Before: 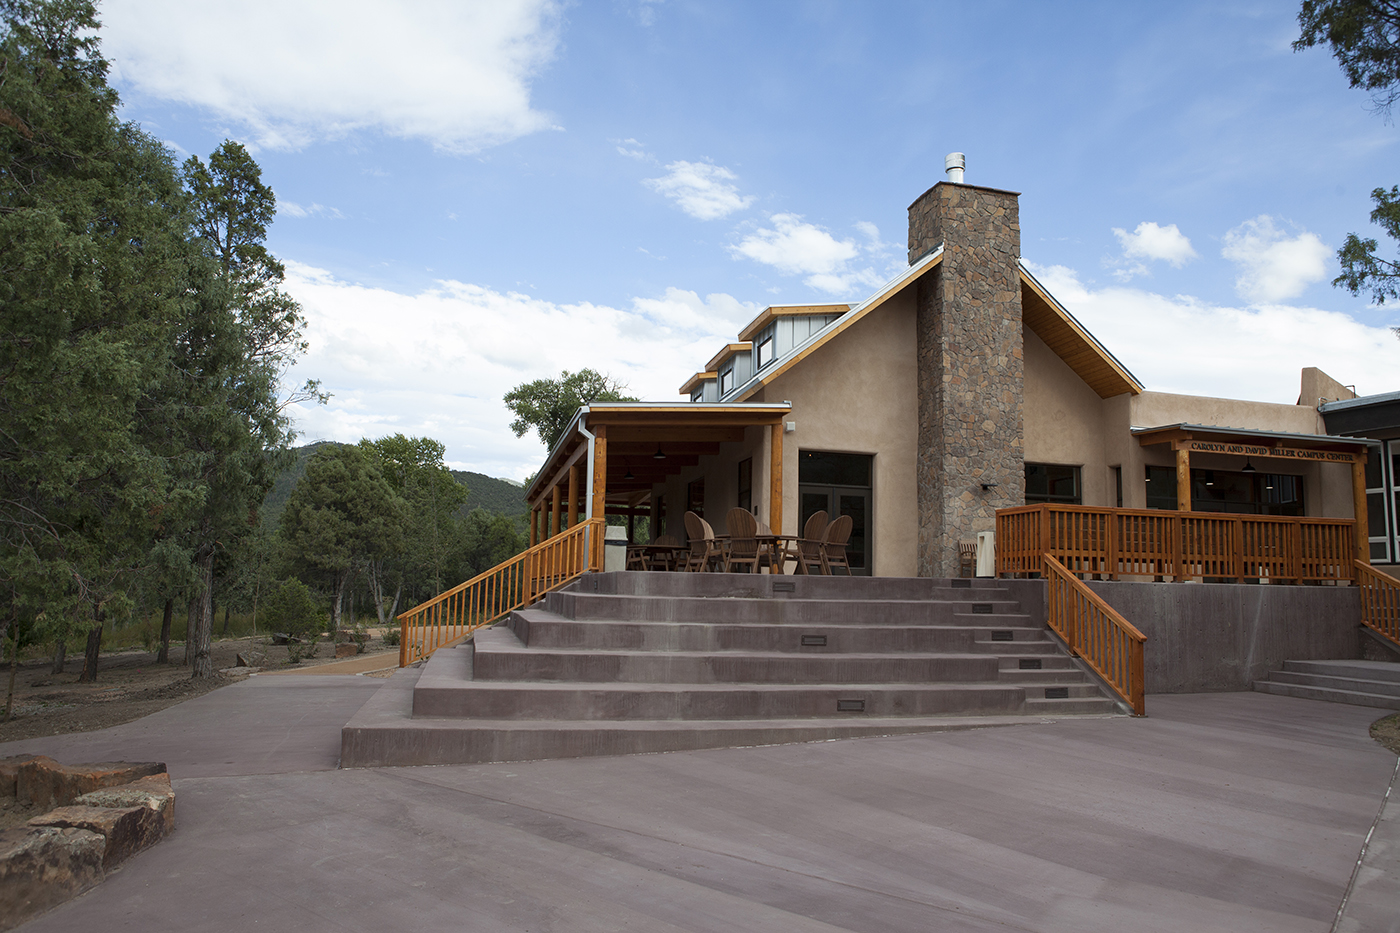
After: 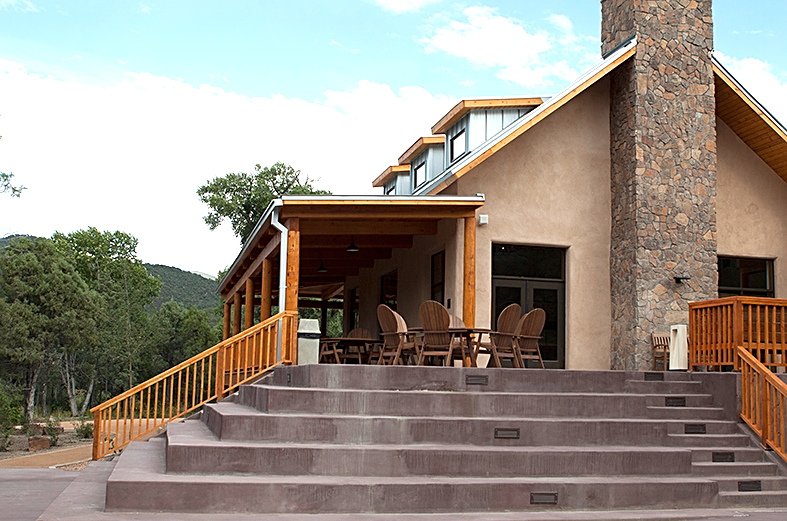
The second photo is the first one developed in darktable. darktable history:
exposure: black level correction 0, exposure 0.695 EV, compensate highlight preservation false
sharpen: on, module defaults
crop and rotate: left 21.952%, top 22.315%, right 21.83%, bottom 21.803%
